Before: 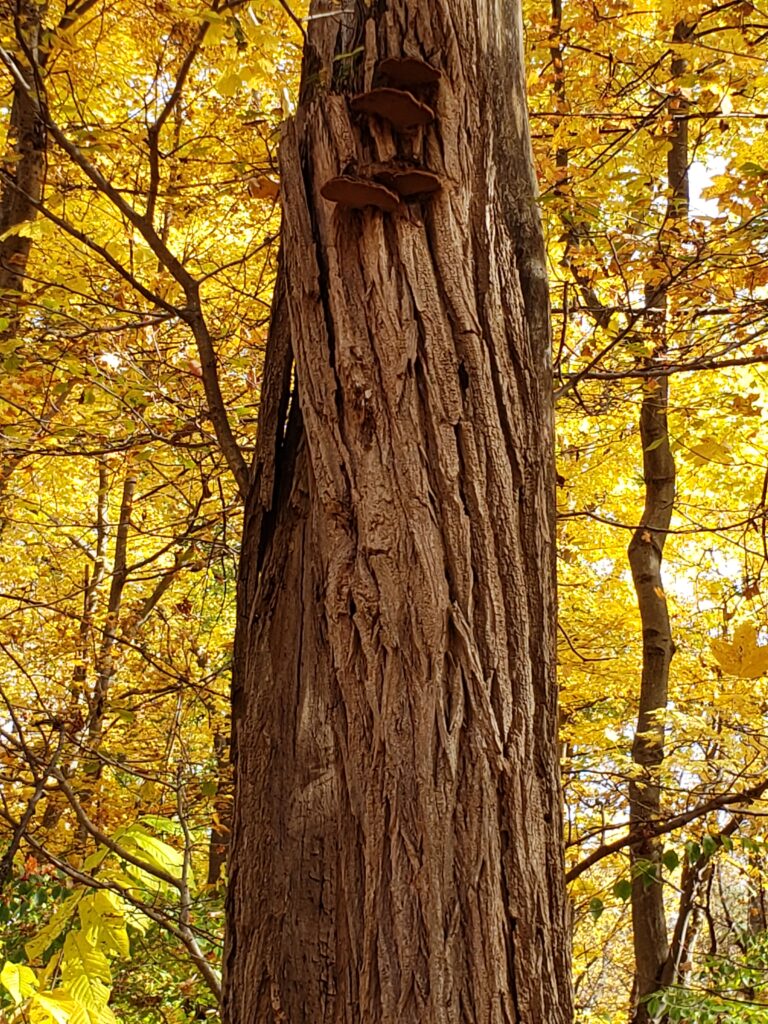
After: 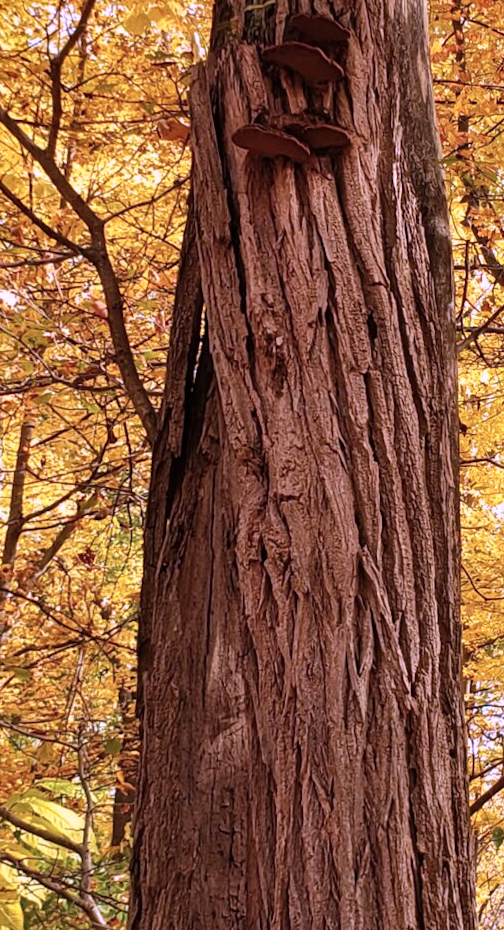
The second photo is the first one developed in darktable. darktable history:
rotate and perspective: rotation -0.013°, lens shift (vertical) -0.027, lens shift (horizontal) 0.178, crop left 0.016, crop right 0.989, crop top 0.082, crop bottom 0.918
color correction: highlights a* 15.46, highlights b* -20.56
shadows and highlights: soften with gaussian
crop and rotate: left 15.446%, right 17.836%
